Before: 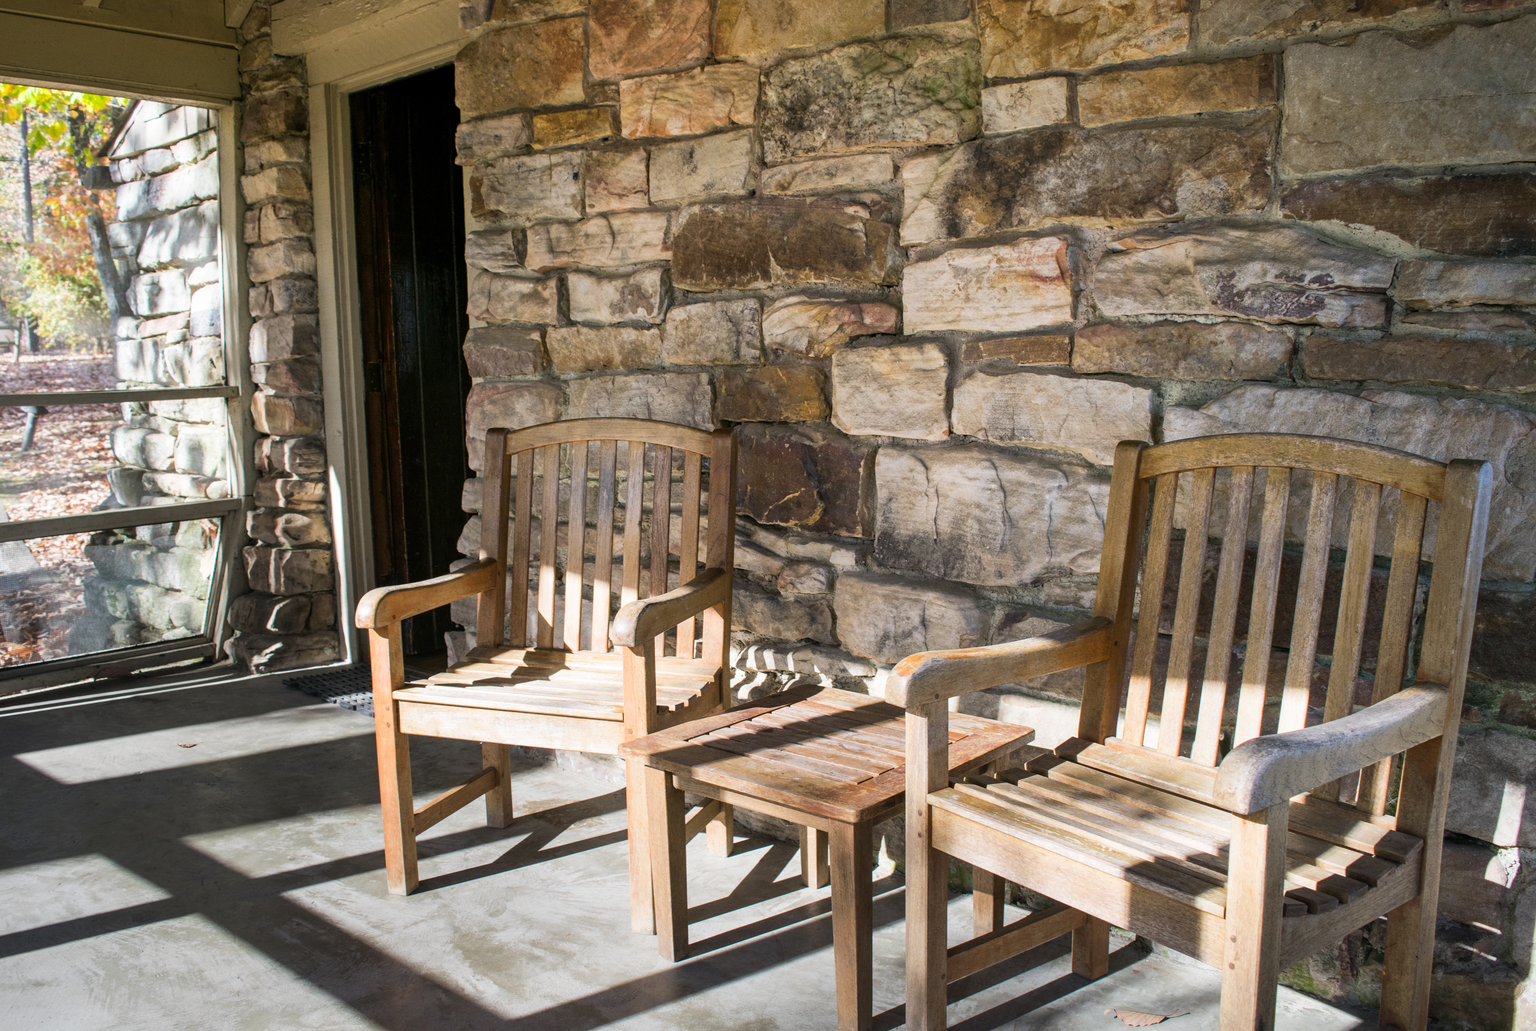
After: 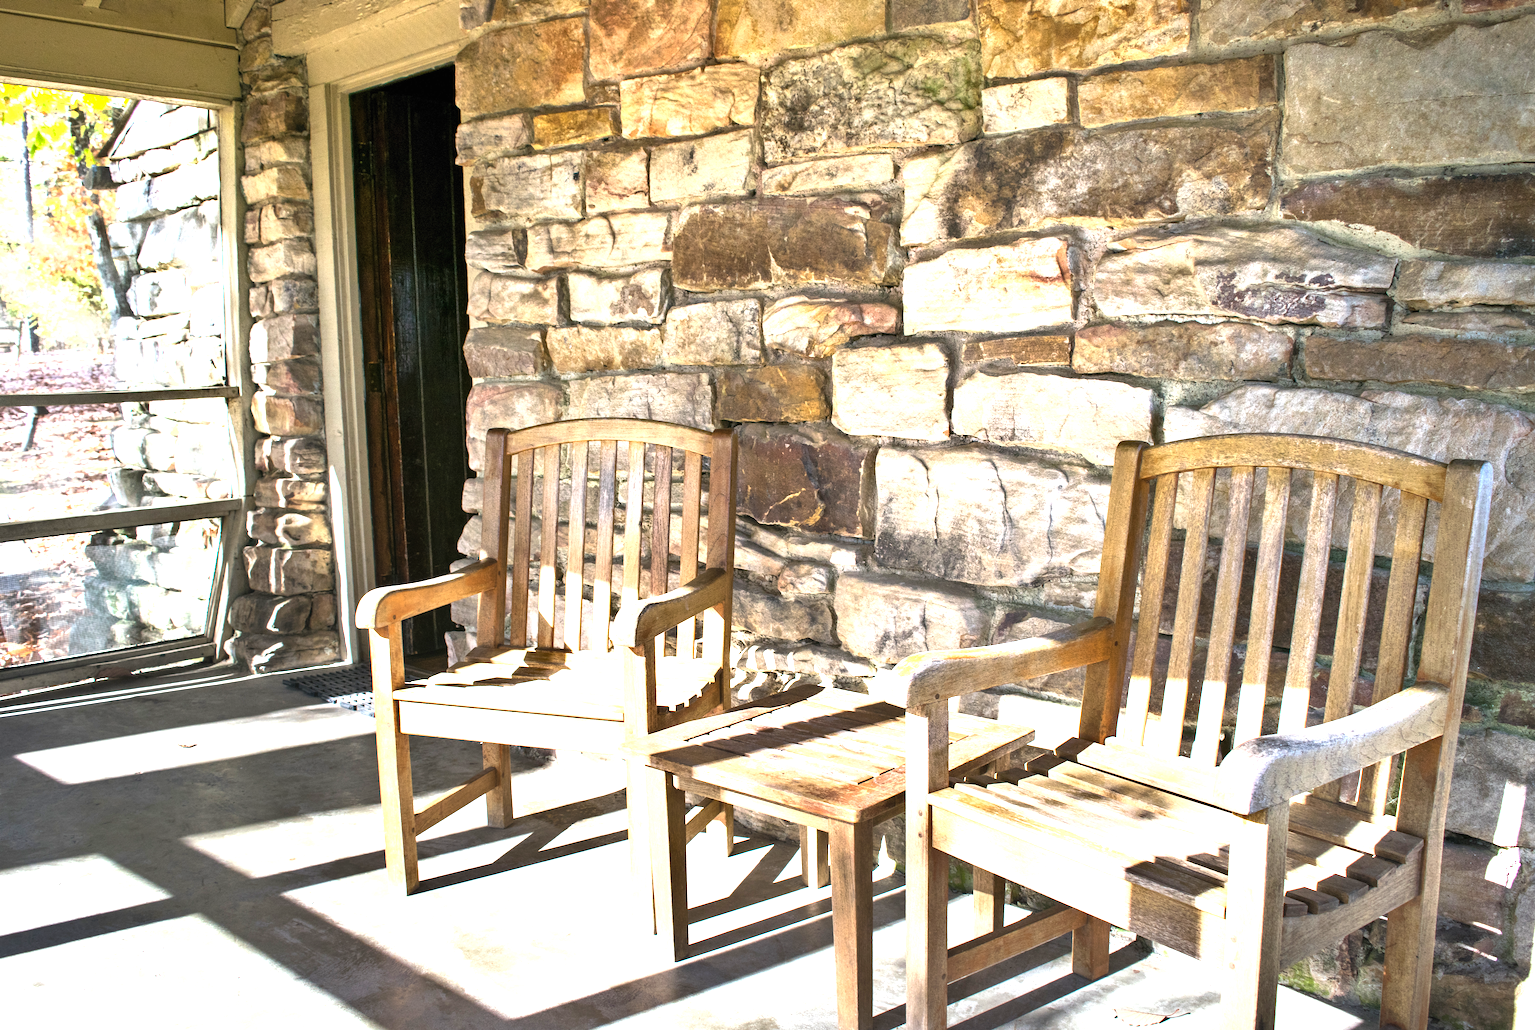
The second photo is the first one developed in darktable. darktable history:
levels: levels [0, 0.476, 0.951]
exposure: black level correction 0, exposure 1.392 EV, compensate highlight preservation false
shadows and highlights: shadows 31.68, highlights -32.77, soften with gaussian
